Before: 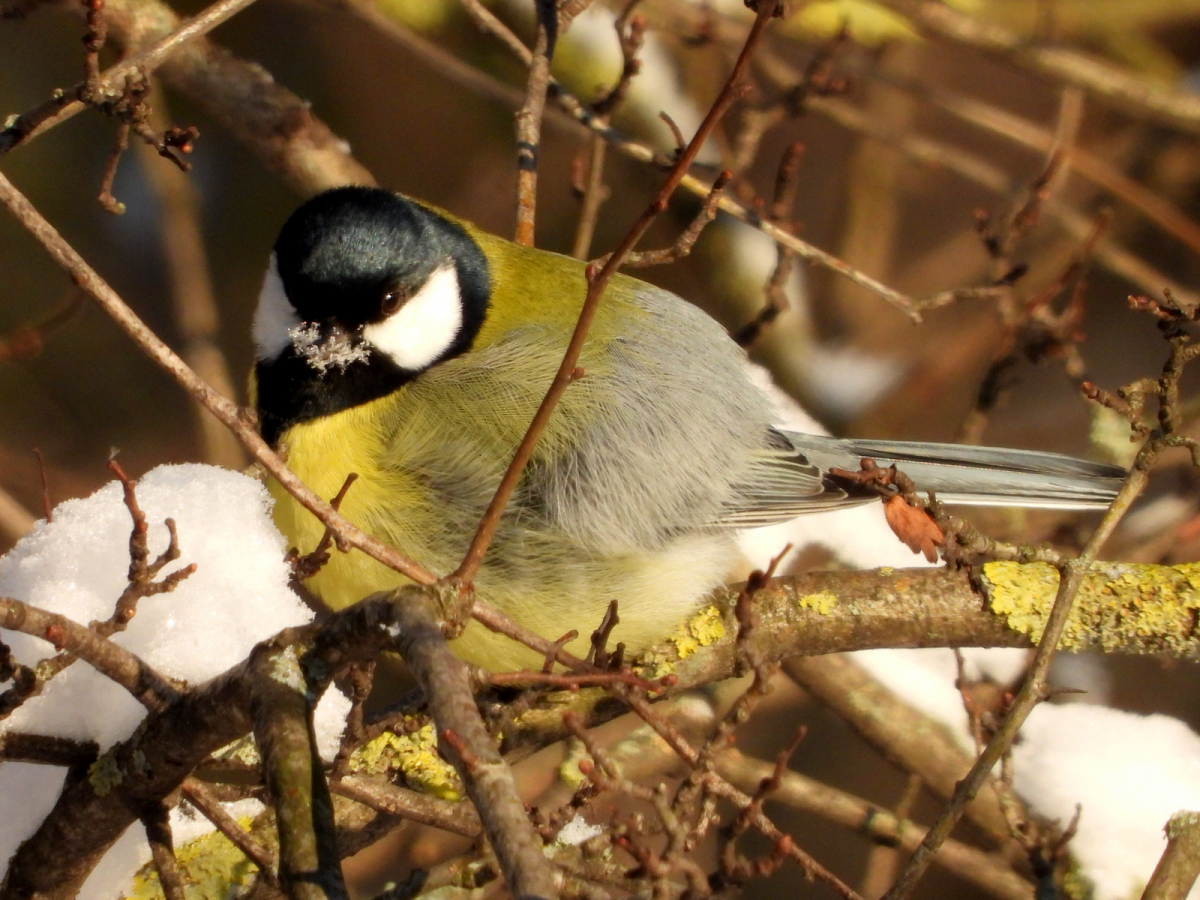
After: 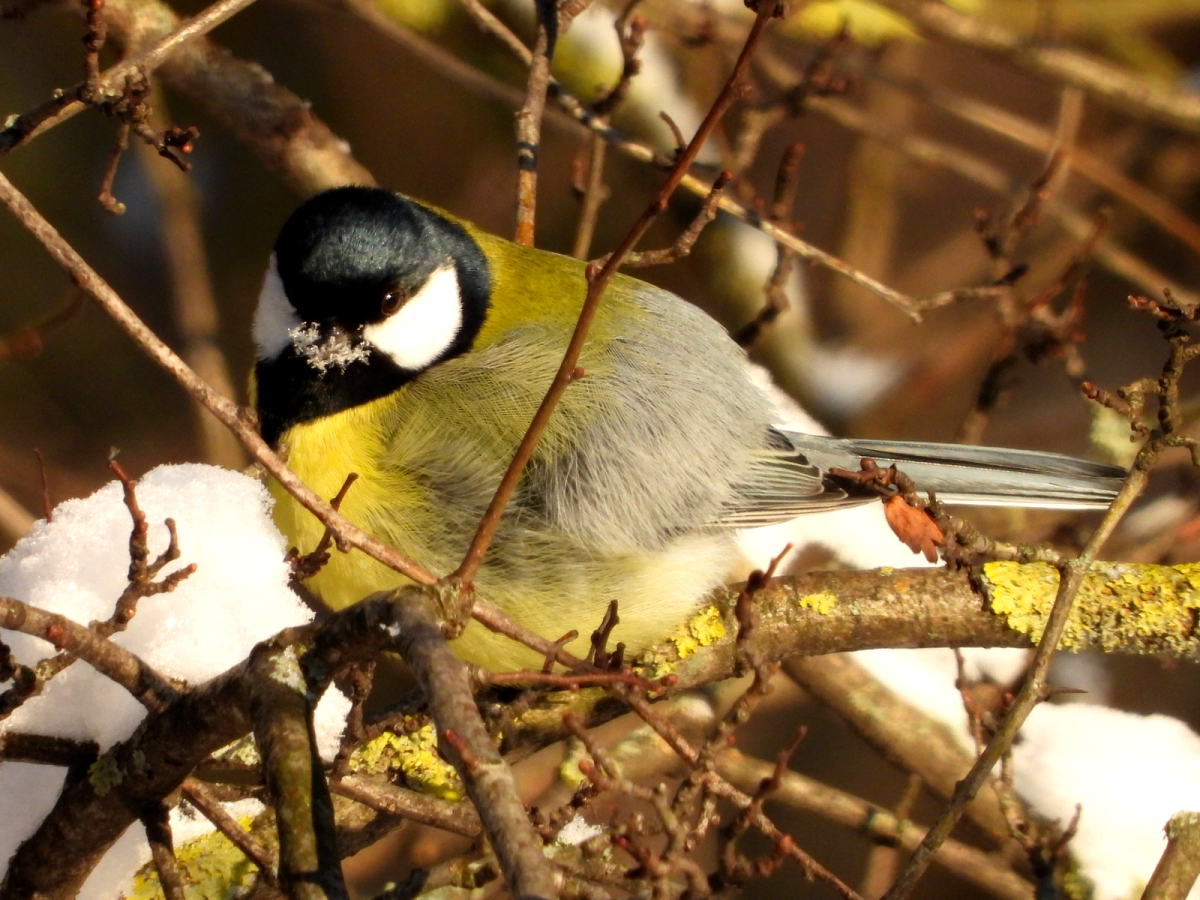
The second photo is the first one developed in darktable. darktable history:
tone equalizer: on, module defaults
contrast brightness saturation: contrast 0.05
color balance: contrast 10%
